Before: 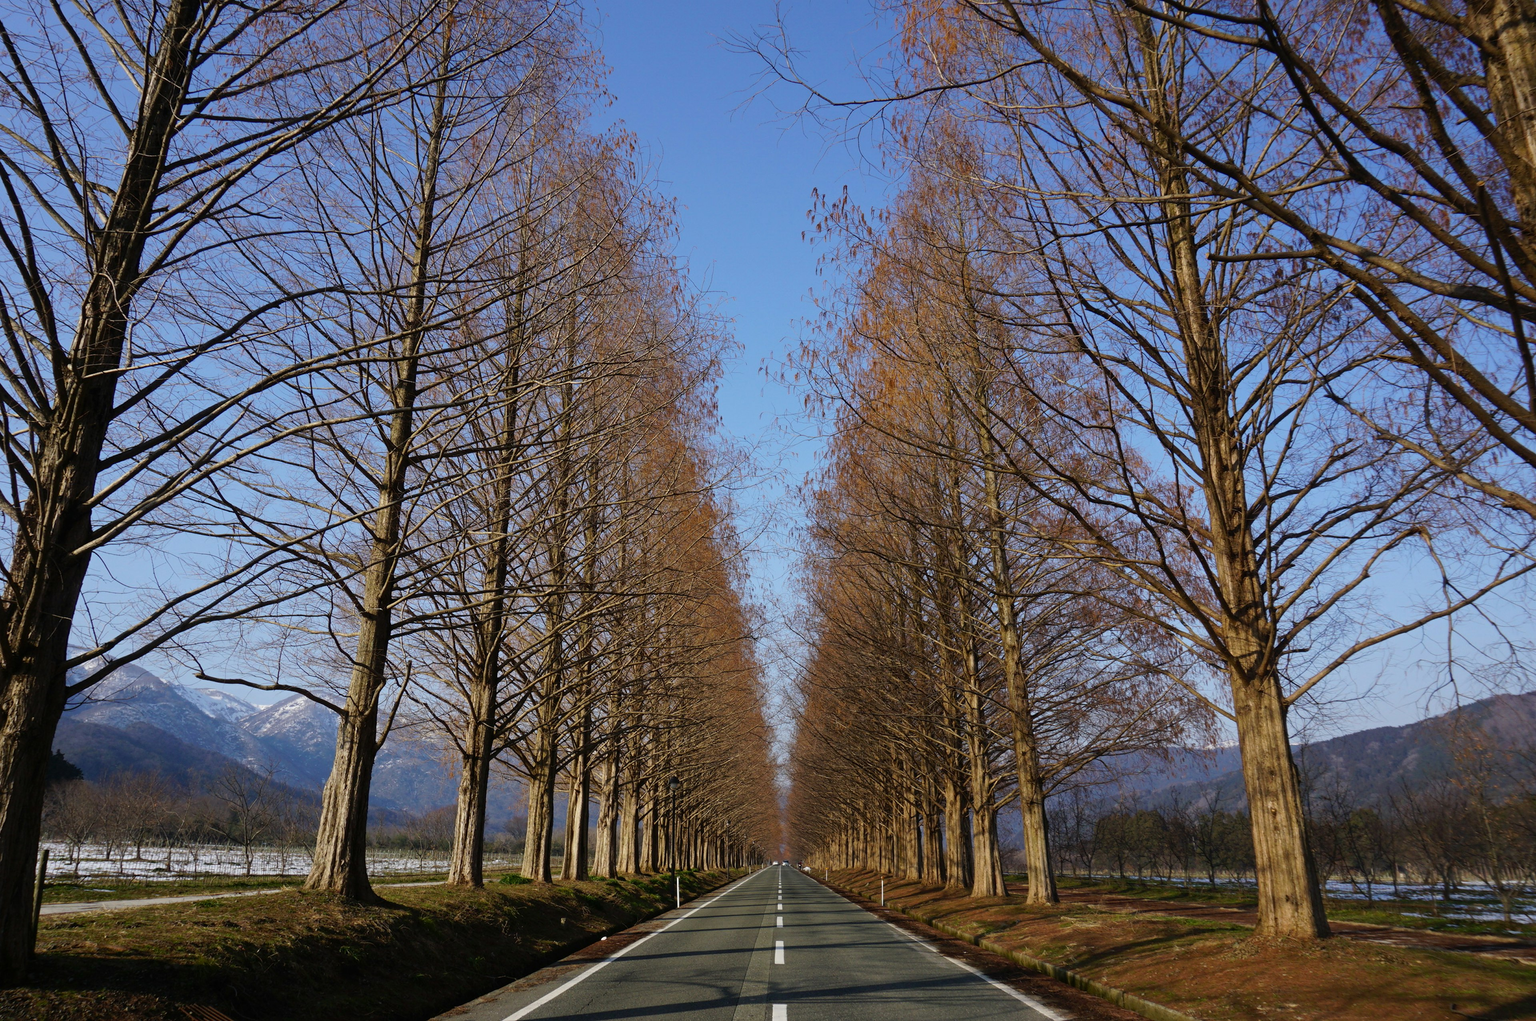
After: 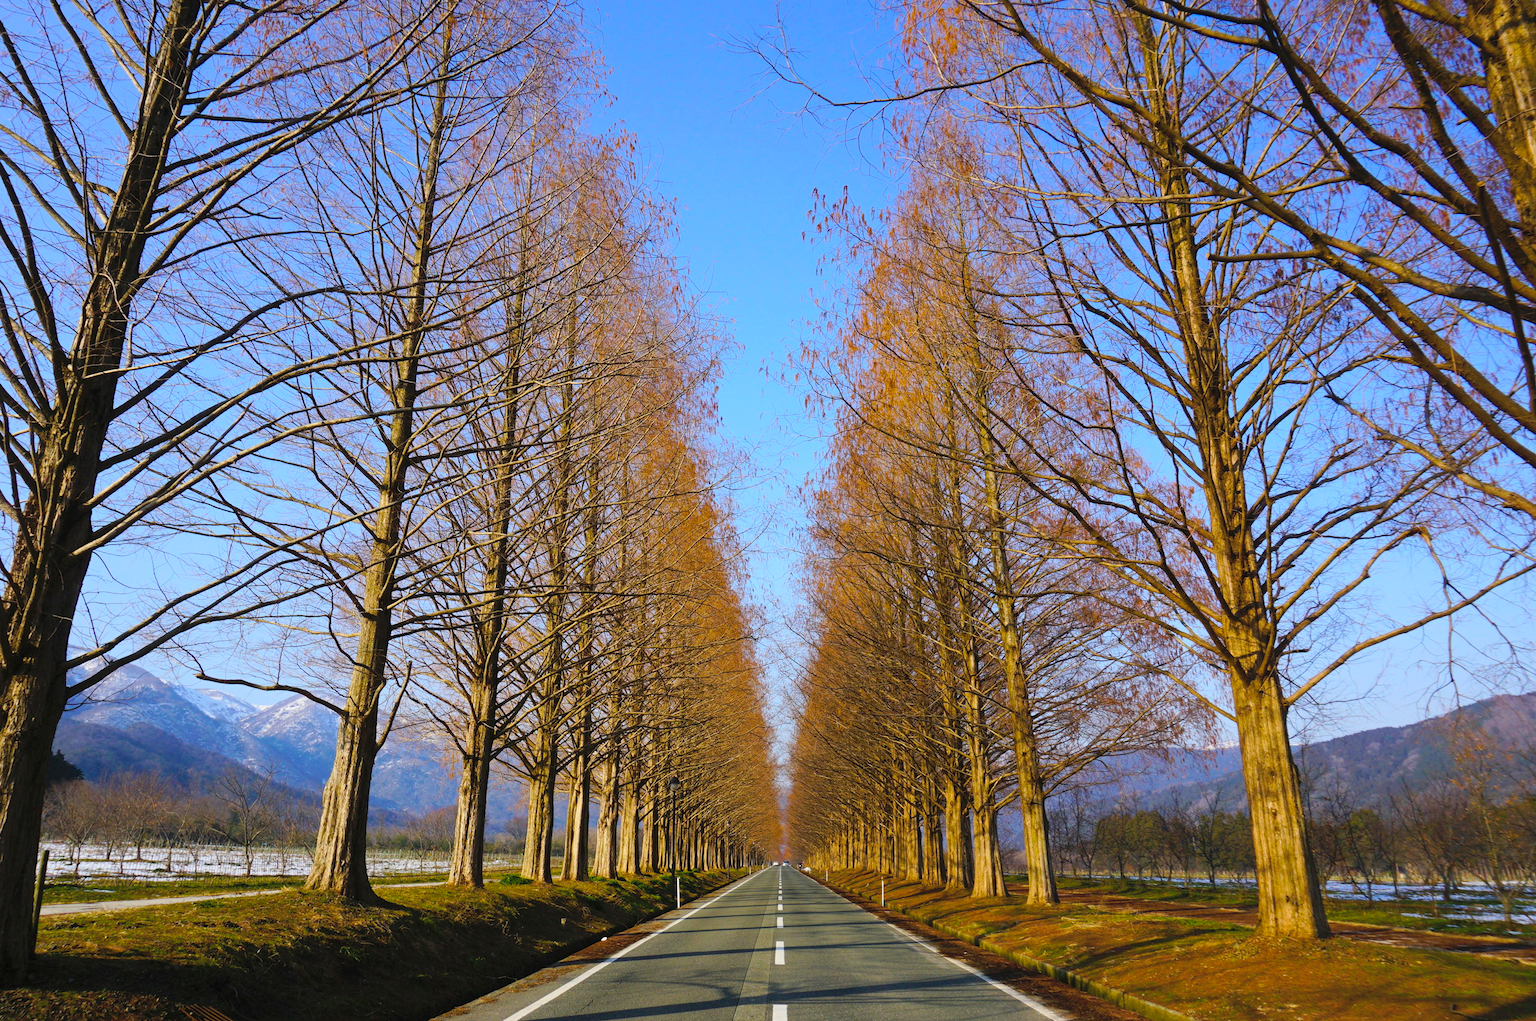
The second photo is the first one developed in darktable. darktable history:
contrast brightness saturation: contrast 0.141, brightness 0.22
color balance rgb: perceptual saturation grading › global saturation 36.723%, perceptual saturation grading › shadows 35.489%, perceptual brilliance grading › global brilliance 2.959%, perceptual brilliance grading › highlights -2.92%, perceptual brilliance grading › shadows 3.177%, global vibrance 20%
